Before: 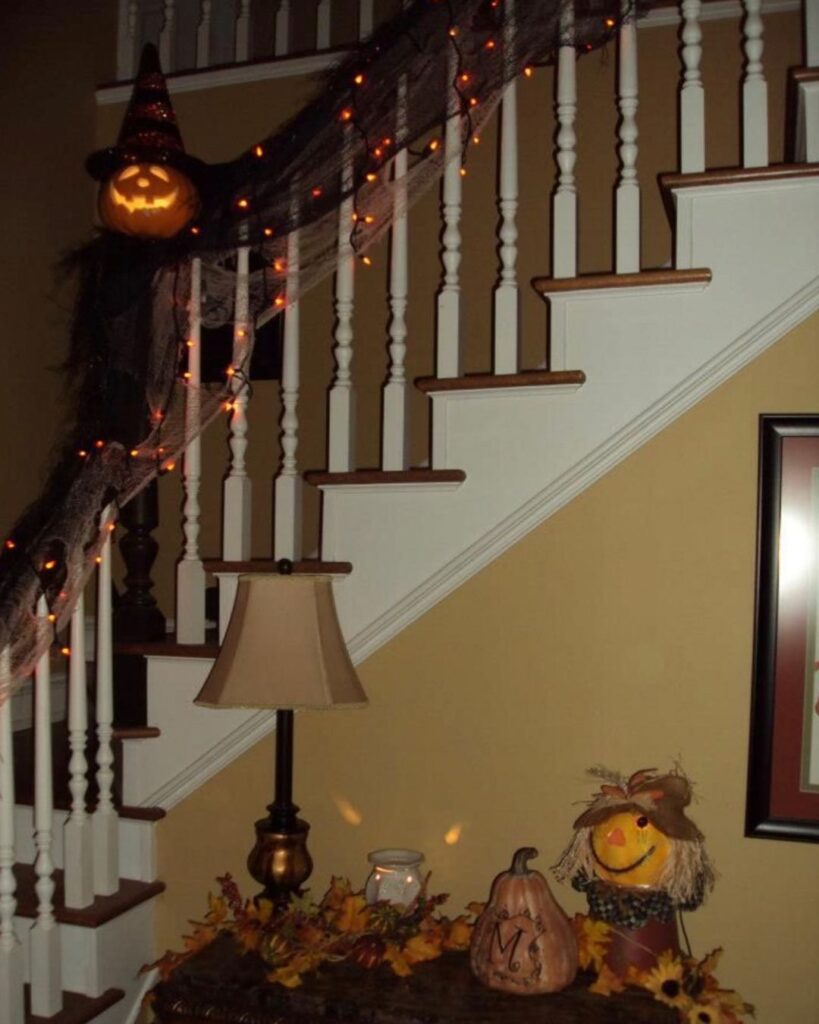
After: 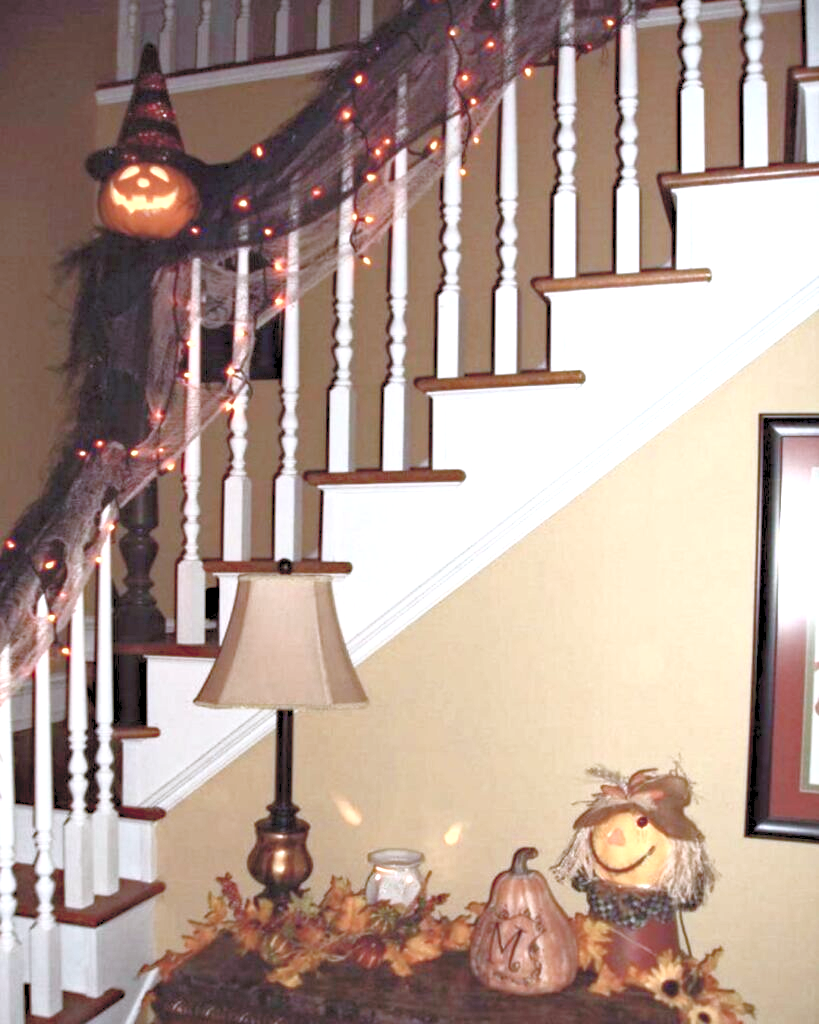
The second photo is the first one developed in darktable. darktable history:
color calibration: illuminant as shot in camera, x 0.379, y 0.396, temperature 4138.76 K
haze removal: compatibility mode true, adaptive false
levels: levels [0.008, 0.318, 0.836]
contrast brightness saturation: contrast 0.57, brightness 0.57, saturation -0.34
